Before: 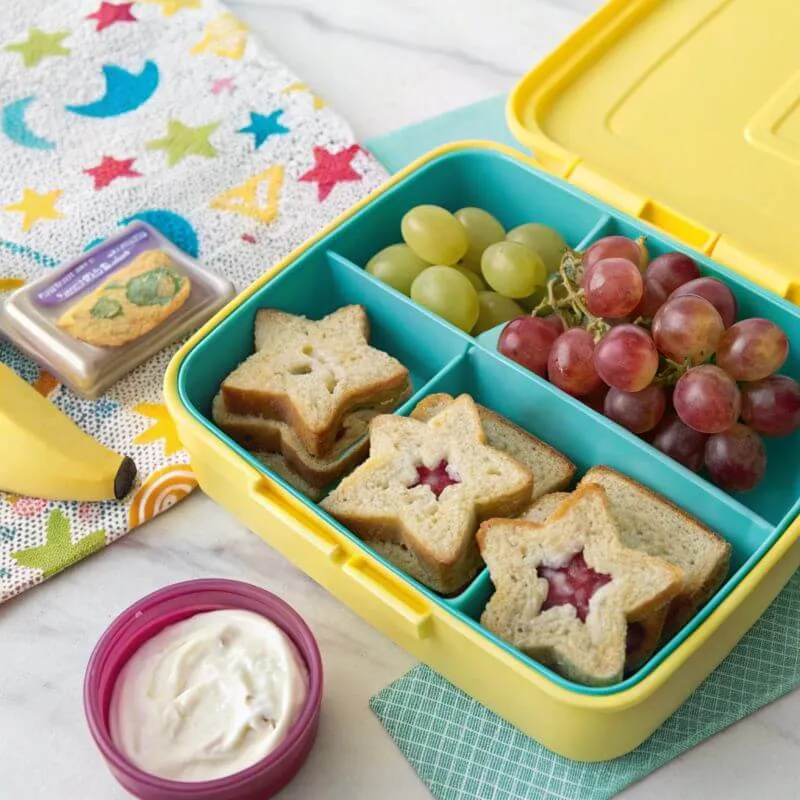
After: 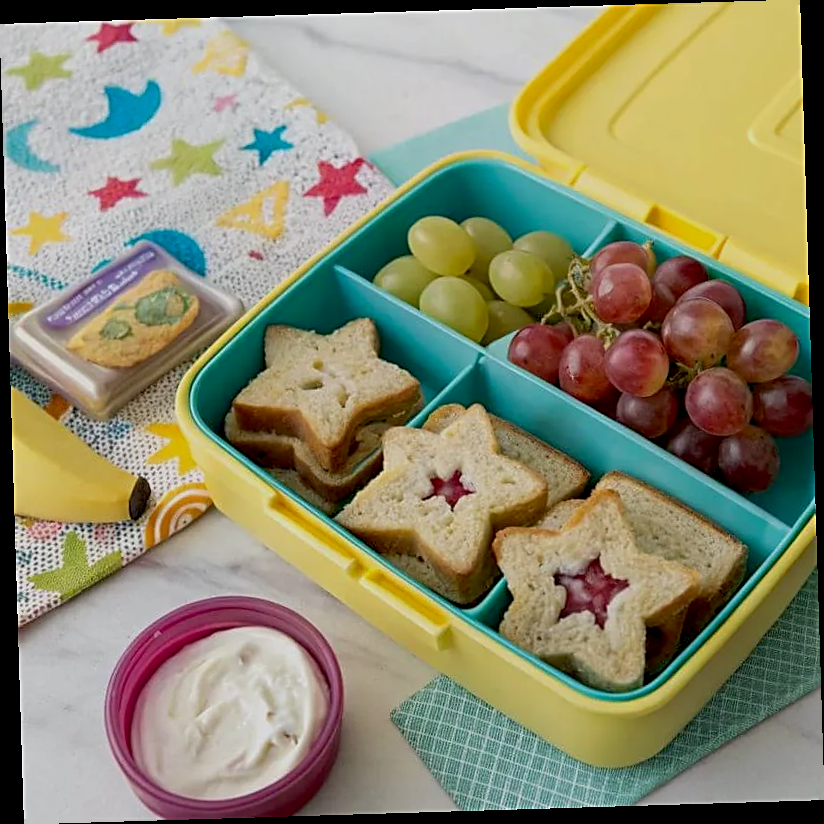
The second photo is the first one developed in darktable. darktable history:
sharpen: on, module defaults
rotate and perspective: rotation -1.75°, automatic cropping off
exposure: black level correction 0.011, exposure -0.478 EV, compensate highlight preservation false
